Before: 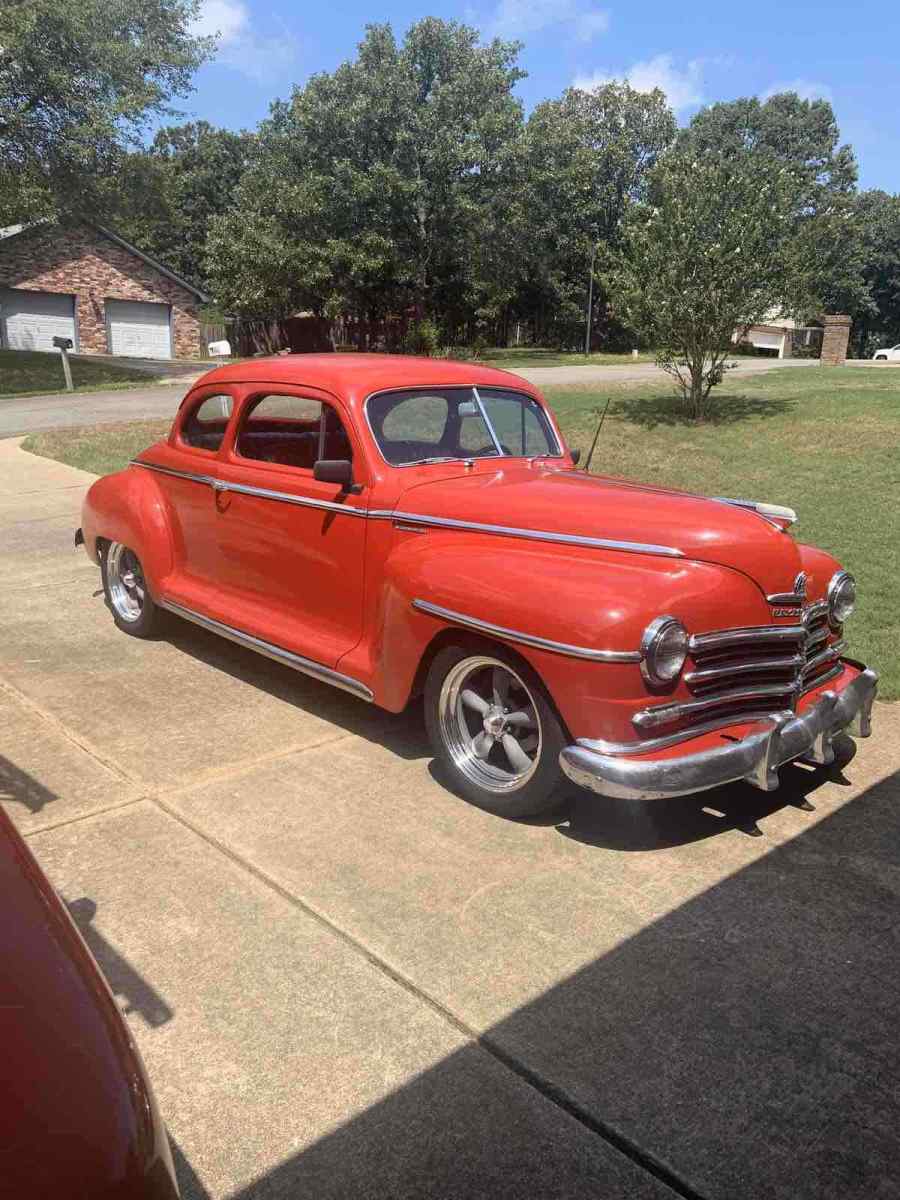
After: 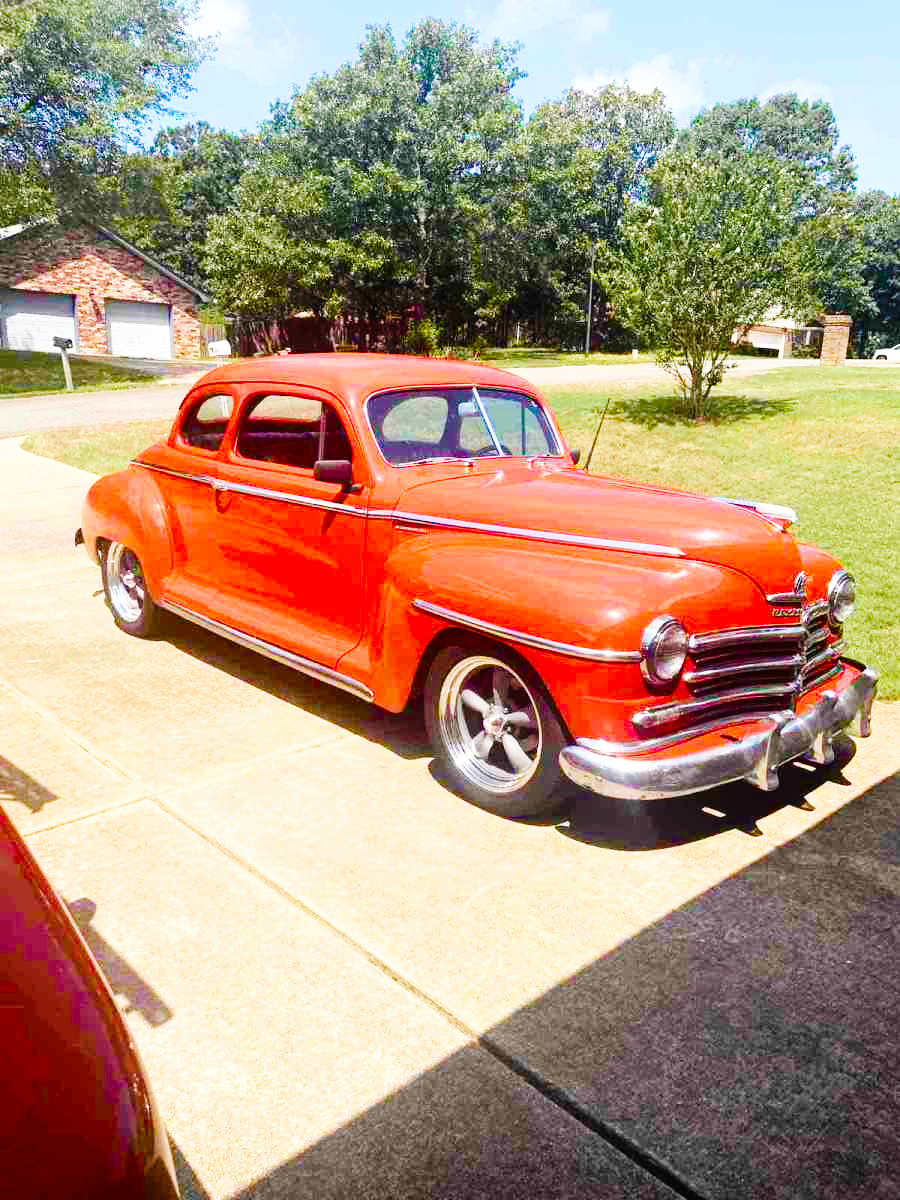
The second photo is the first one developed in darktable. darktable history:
velvia: strength 51%, mid-tones bias 0.51
base curve: curves: ch0 [(0, 0.003) (0.001, 0.002) (0.006, 0.004) (0.02, 0.022) (0.048, 0.086) (0.094, 0.234) (0.162, 0.431) (0.258, 0.629) (0.385, 0.8) (0.548, 0.918) (0.751, 0.988) (1, 1)], preserve colors none
